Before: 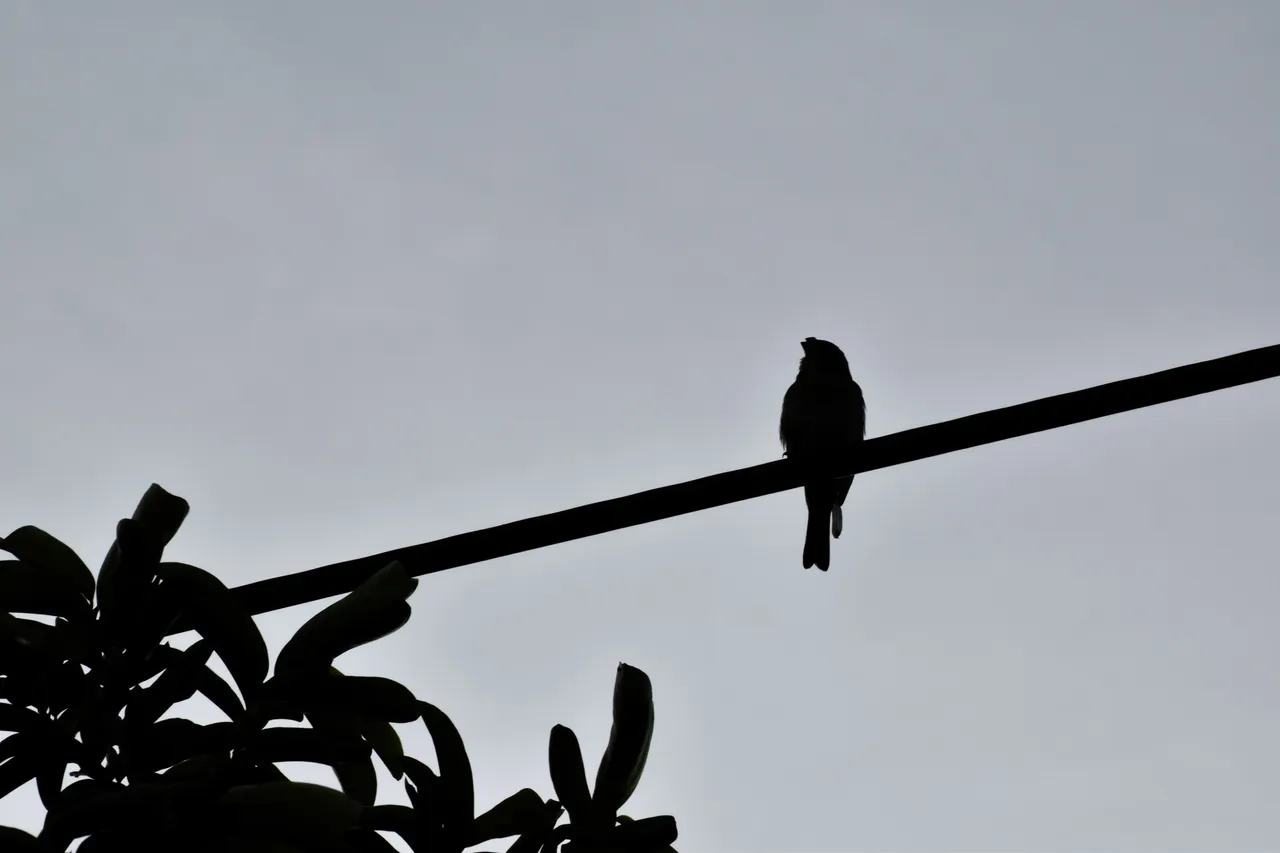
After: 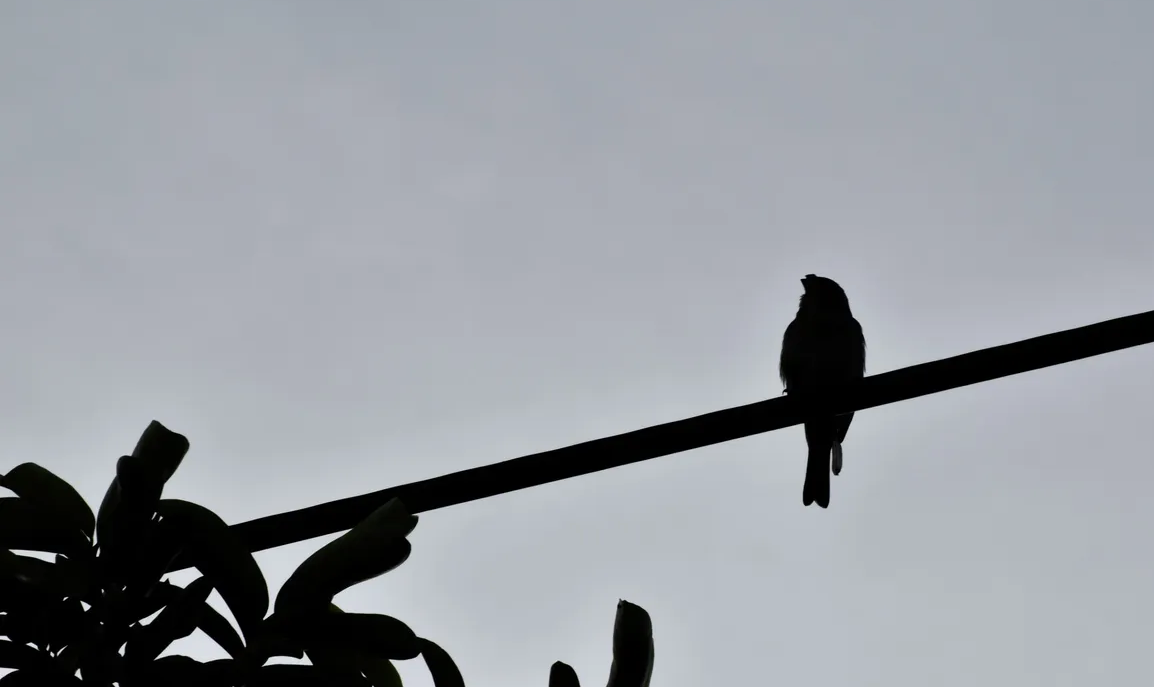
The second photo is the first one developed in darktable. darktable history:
crop: top 7.456%, right 9.778%, bottom 11.911%
